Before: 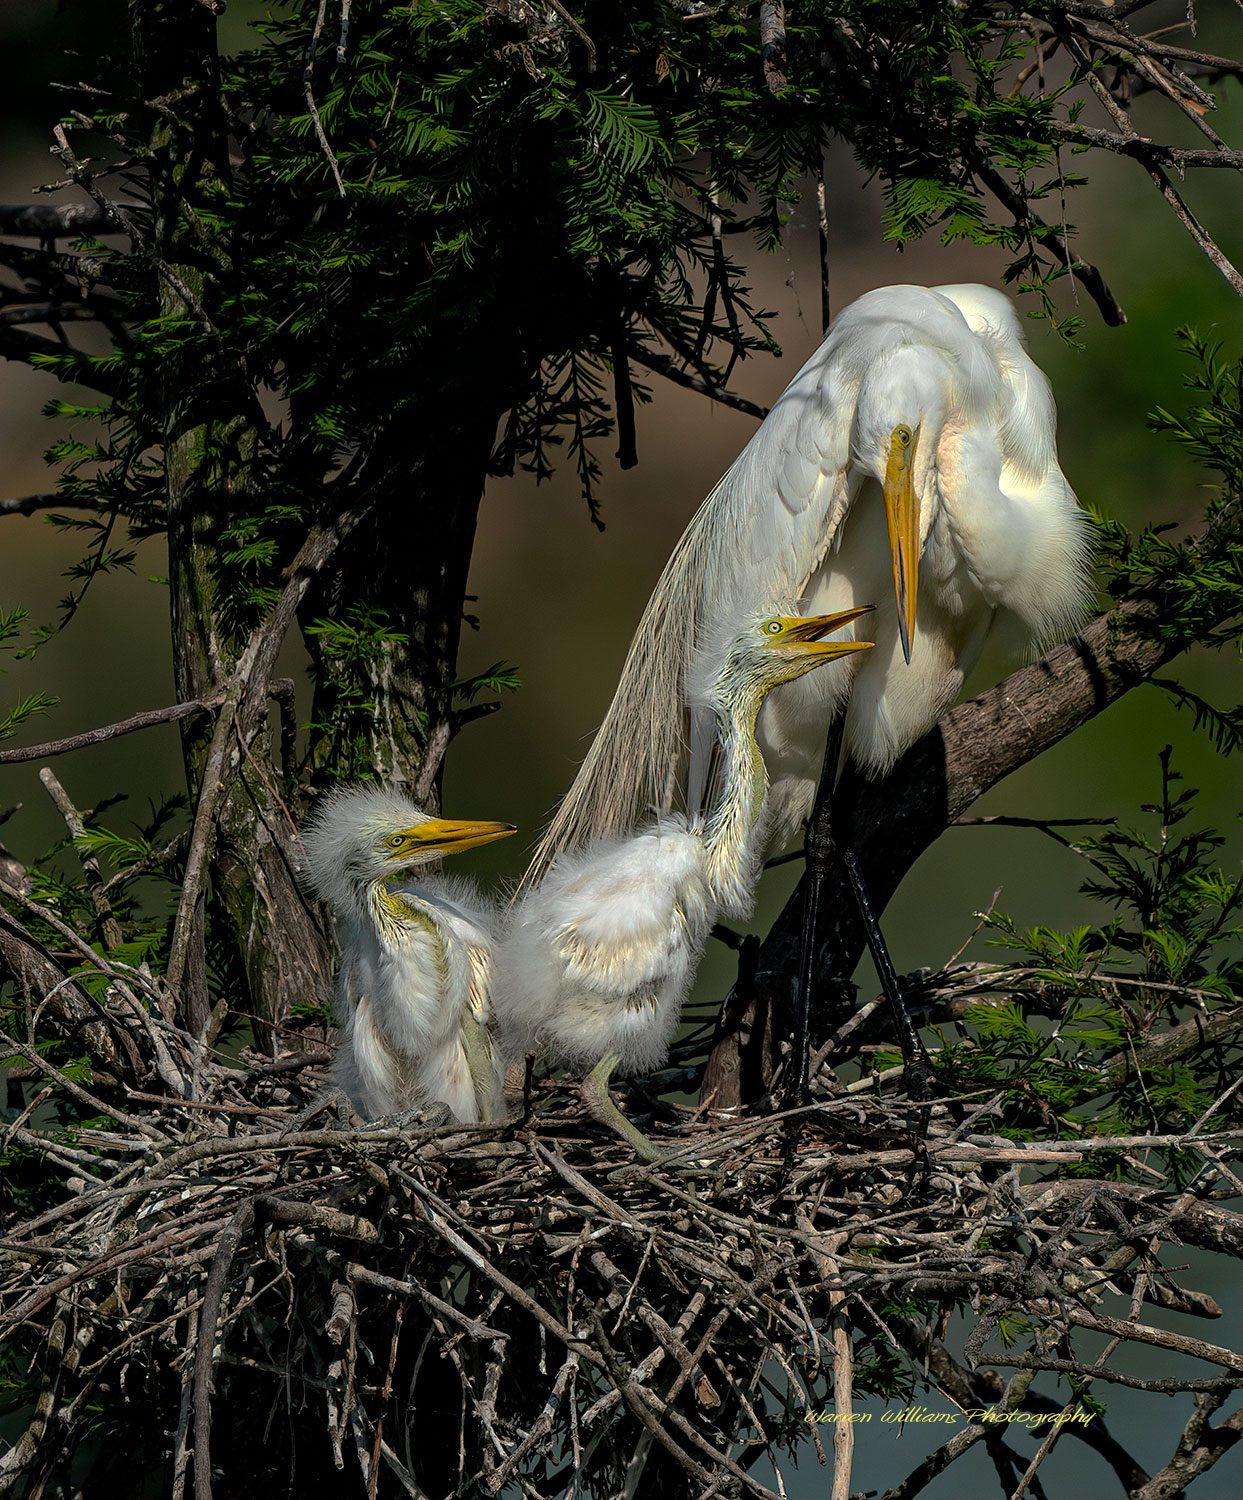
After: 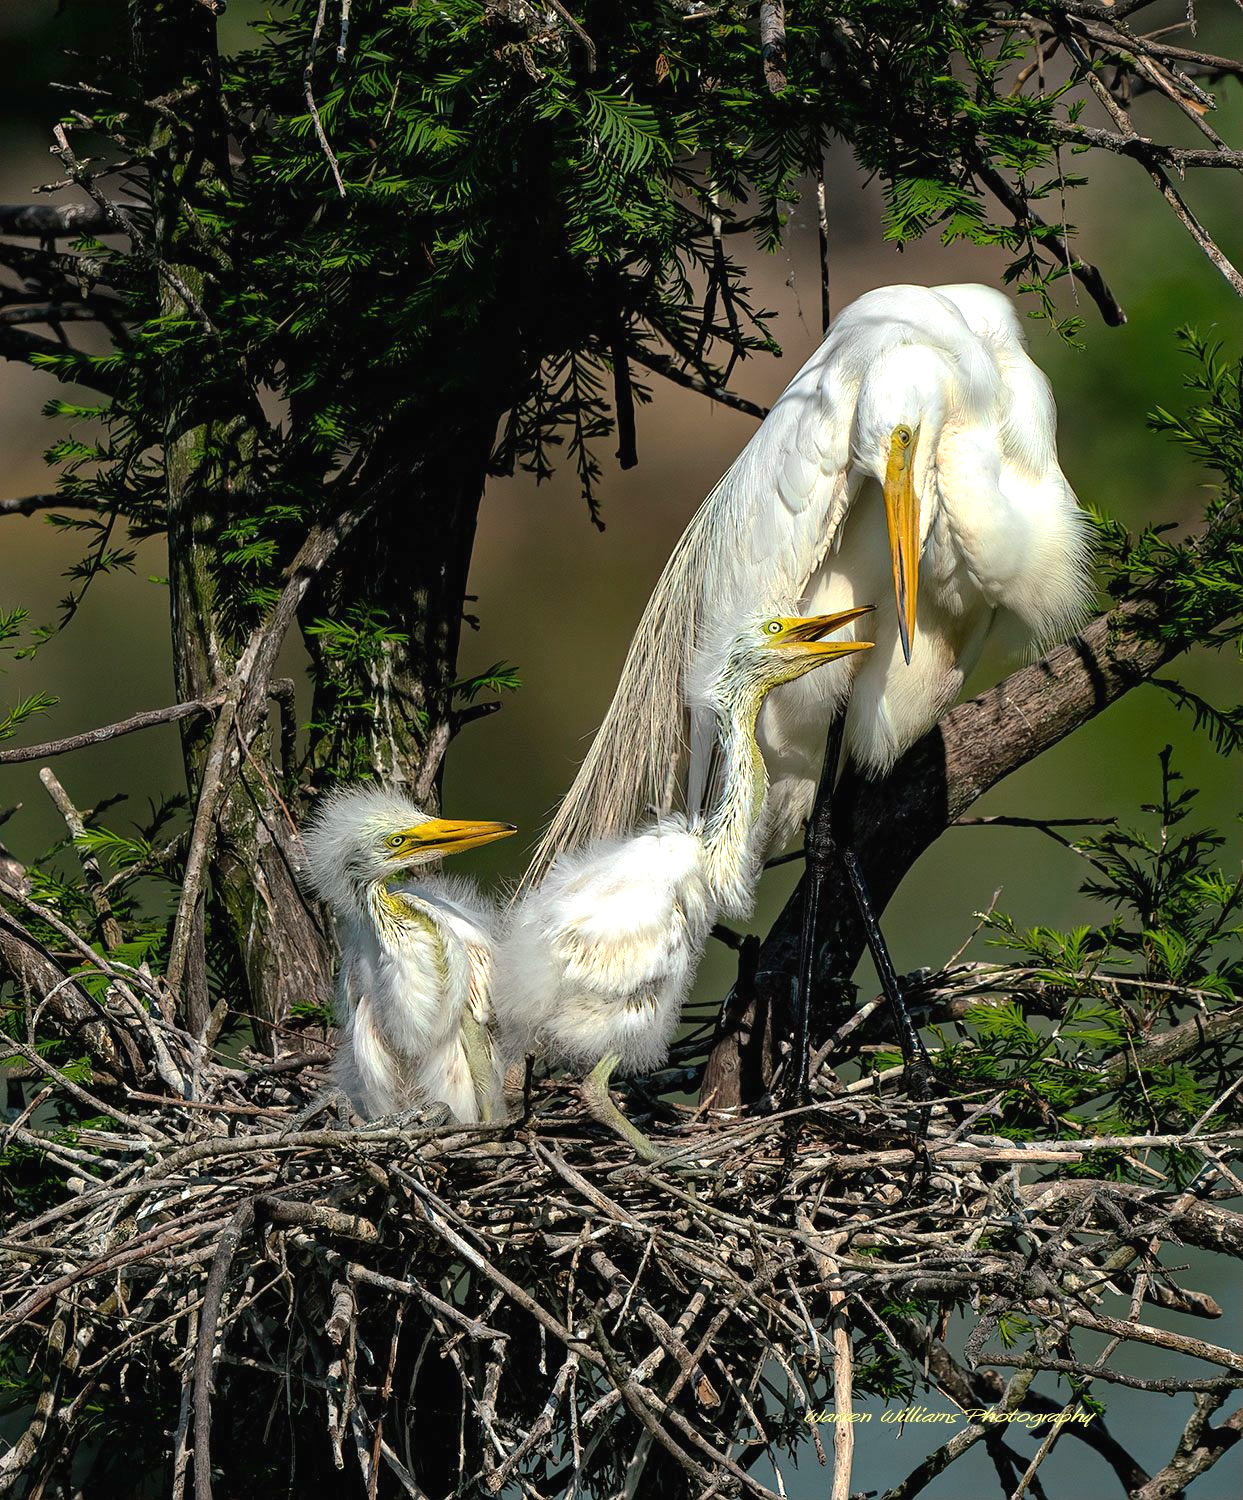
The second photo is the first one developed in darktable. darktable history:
exposure: black level correction -0.001, exposure 0.908 EV, compensate highlight preservation false
